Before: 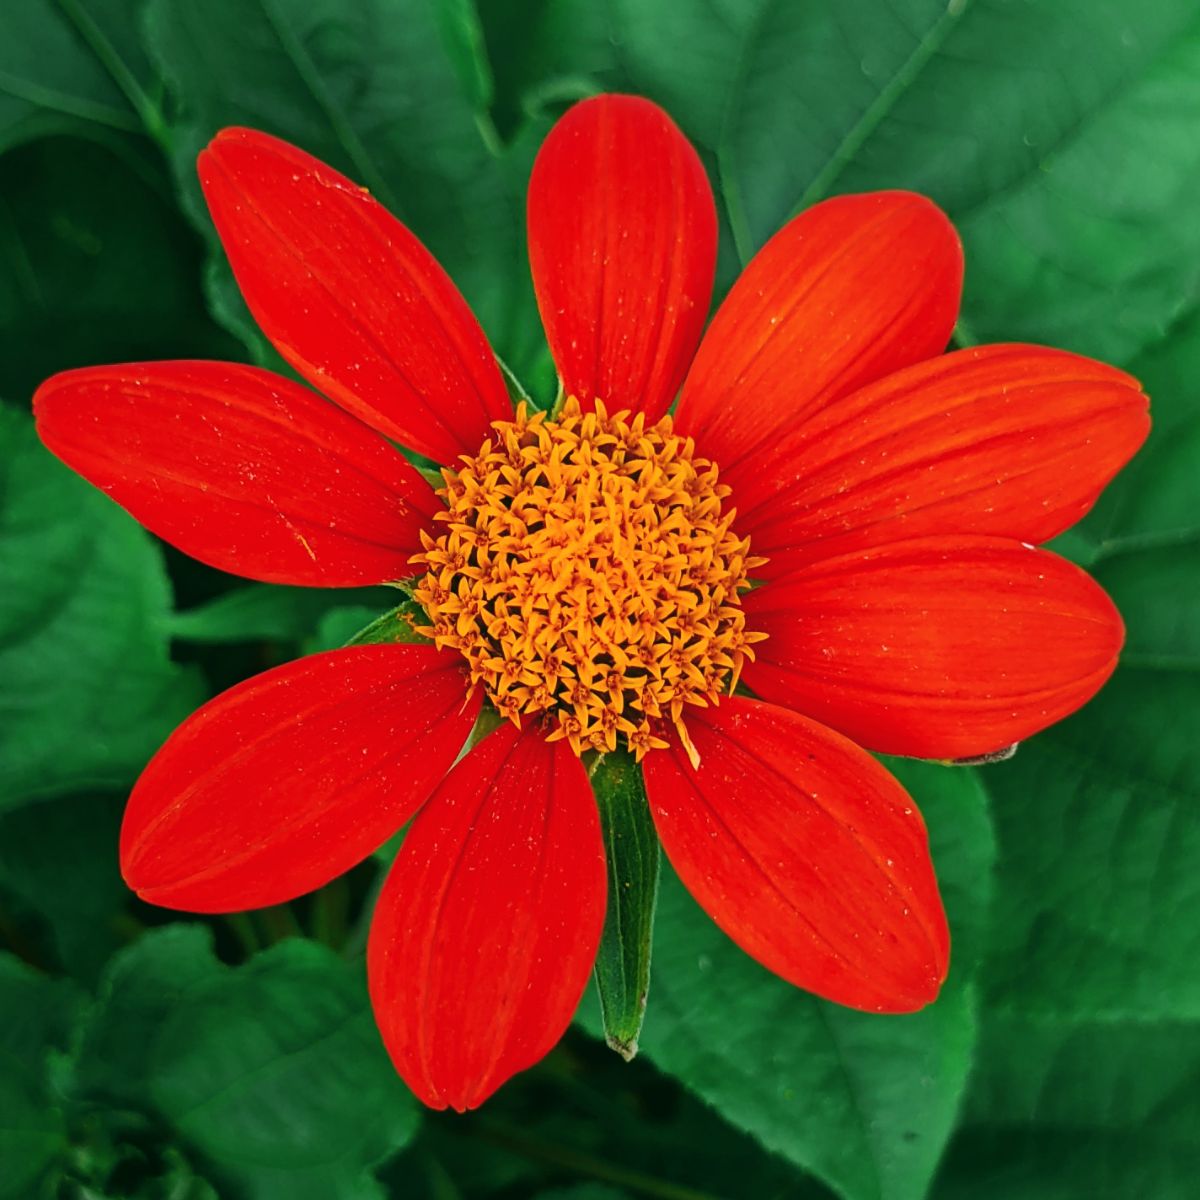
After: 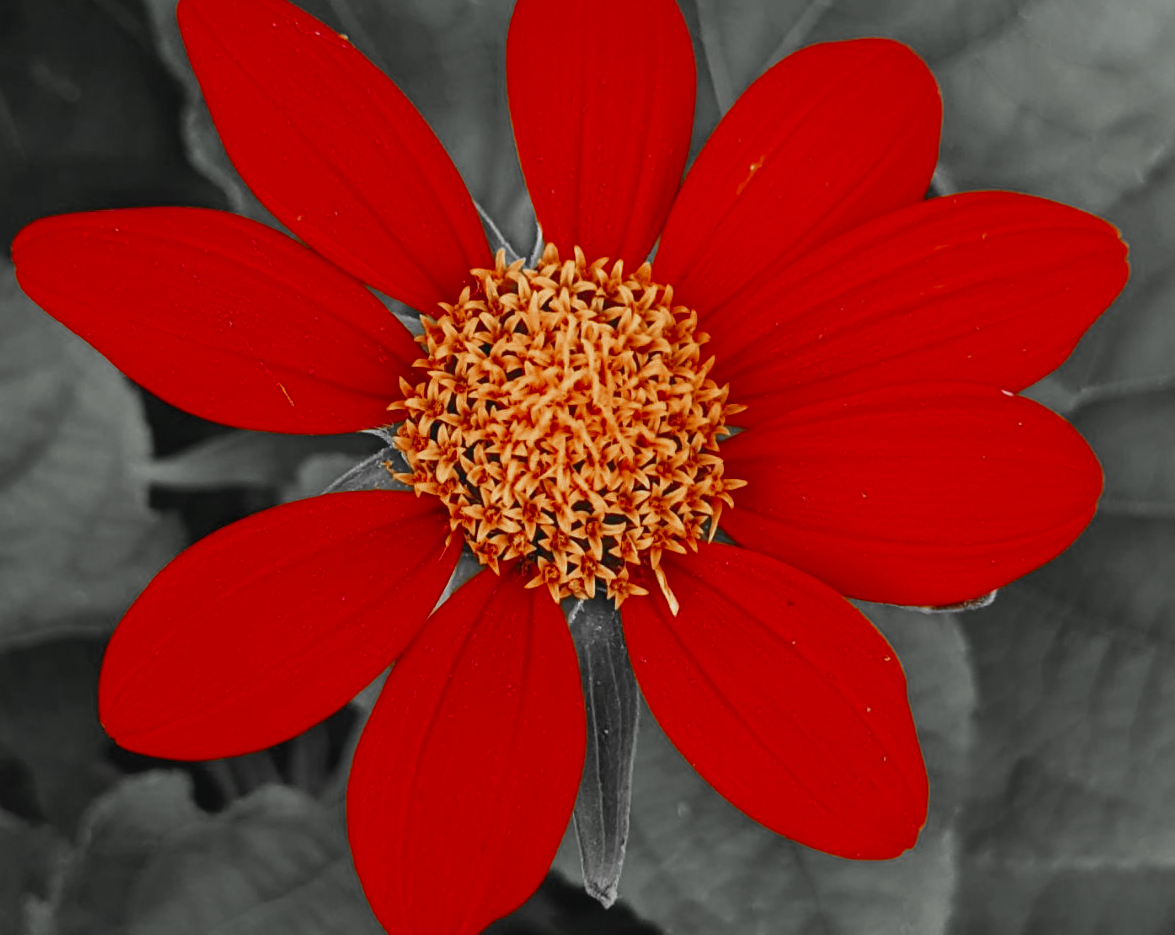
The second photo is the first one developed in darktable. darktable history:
crop and rotate: left 1.814%, top 12.818%, right 0.25%, bottom 9.225%
shadows and highlights: shadows 25, white point adjustment -3, highlights -30
color zones: curves: ch0 [(0, 0.497) (0.096, 0.361) (0.221, 0.538) (0.429, 0.5) (0.571, 0.5) (0.714, 0.5) (0.857, 0.5) (1, 0.497)]; ch1 [(0, 0.5) (0.143, 0.5) (0.257, -0.002) (0.429, 0.04) (0.571, -0.001) (0.714, -0.015) (0.857, 0.024) (1, 0.5)]
